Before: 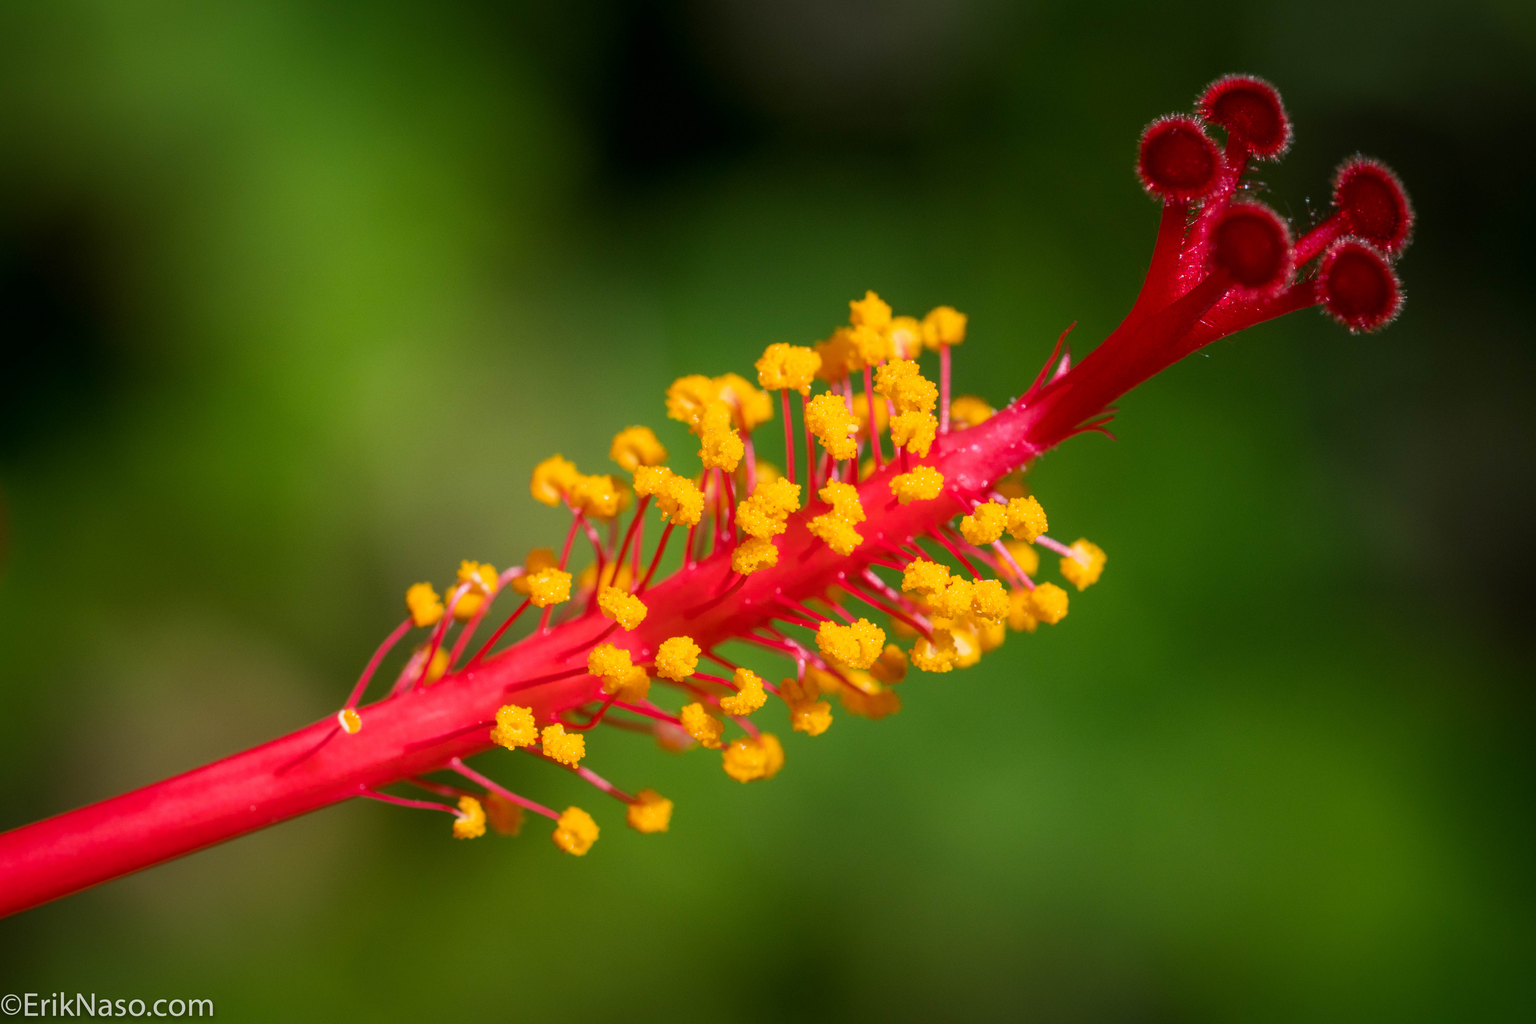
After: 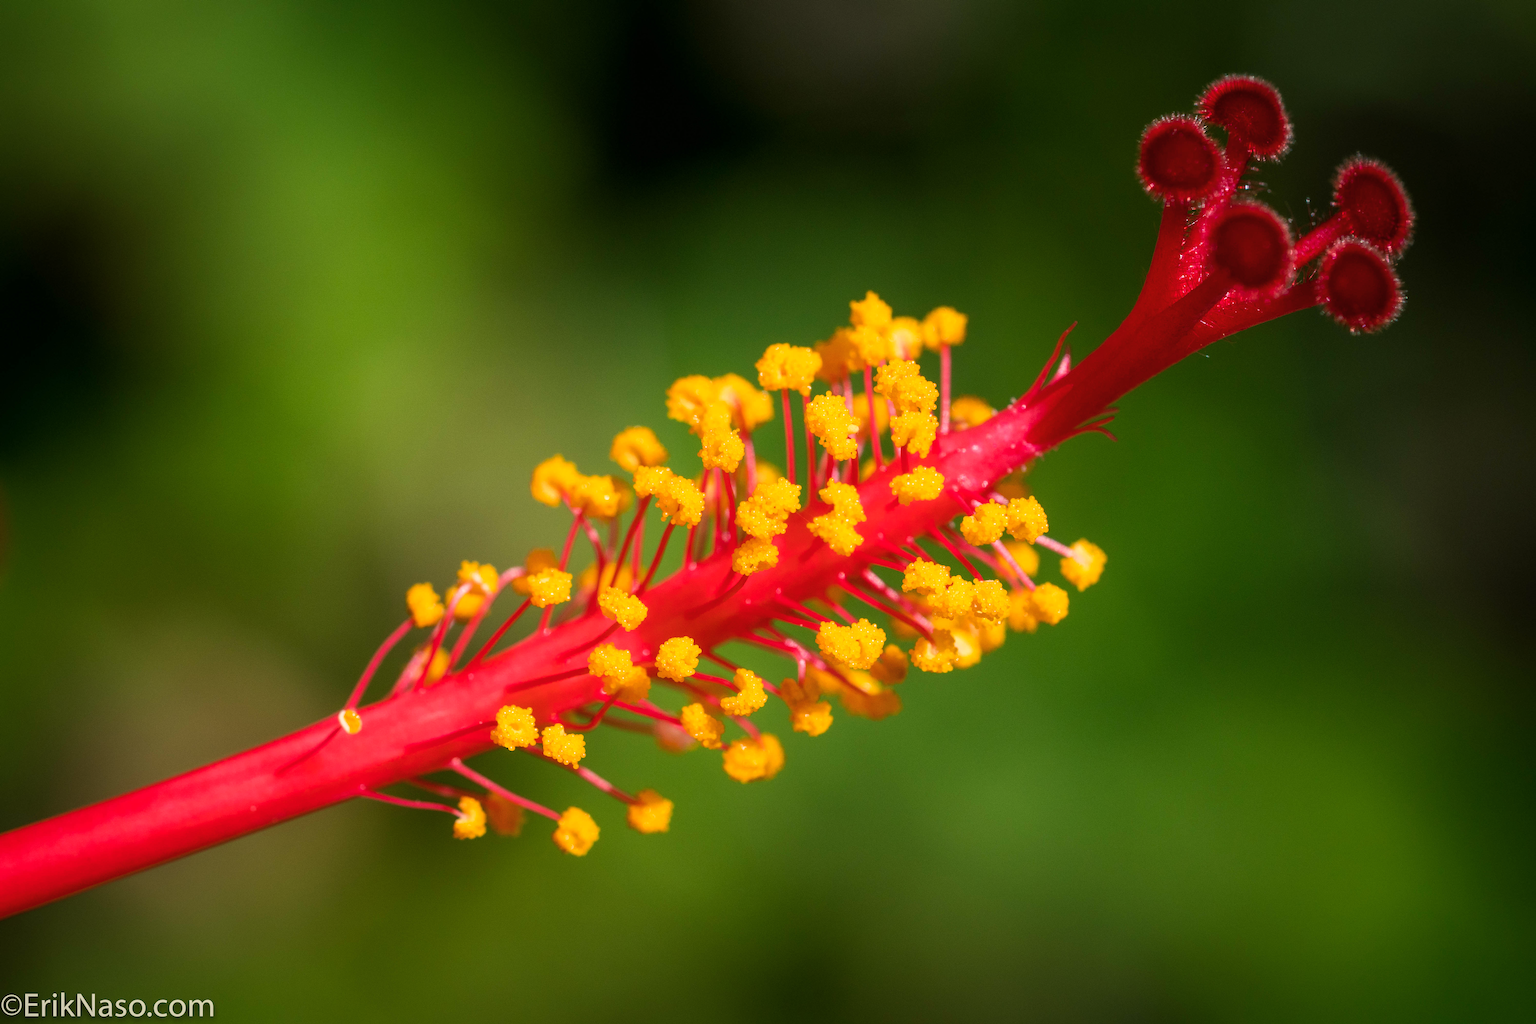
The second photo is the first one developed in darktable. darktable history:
white balance: red 1.045, blue 0.932
color balance rgb: shadows lift › luminance -10%, highlights gain › luminance 10%, saturation formula JzAzBz (2021)
